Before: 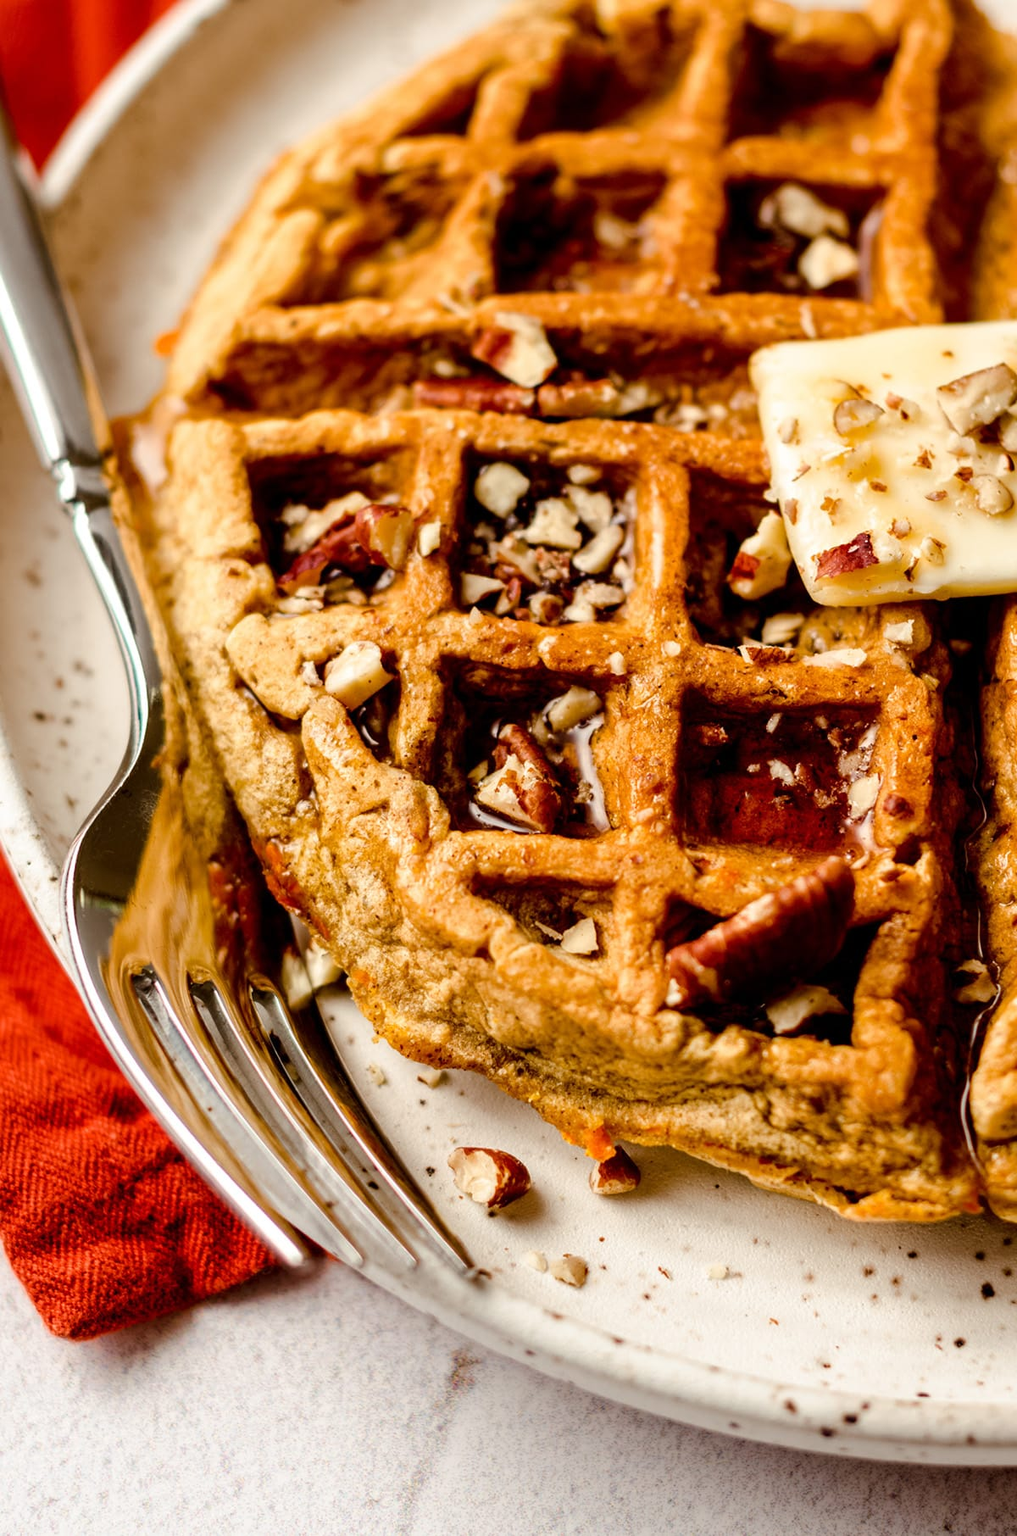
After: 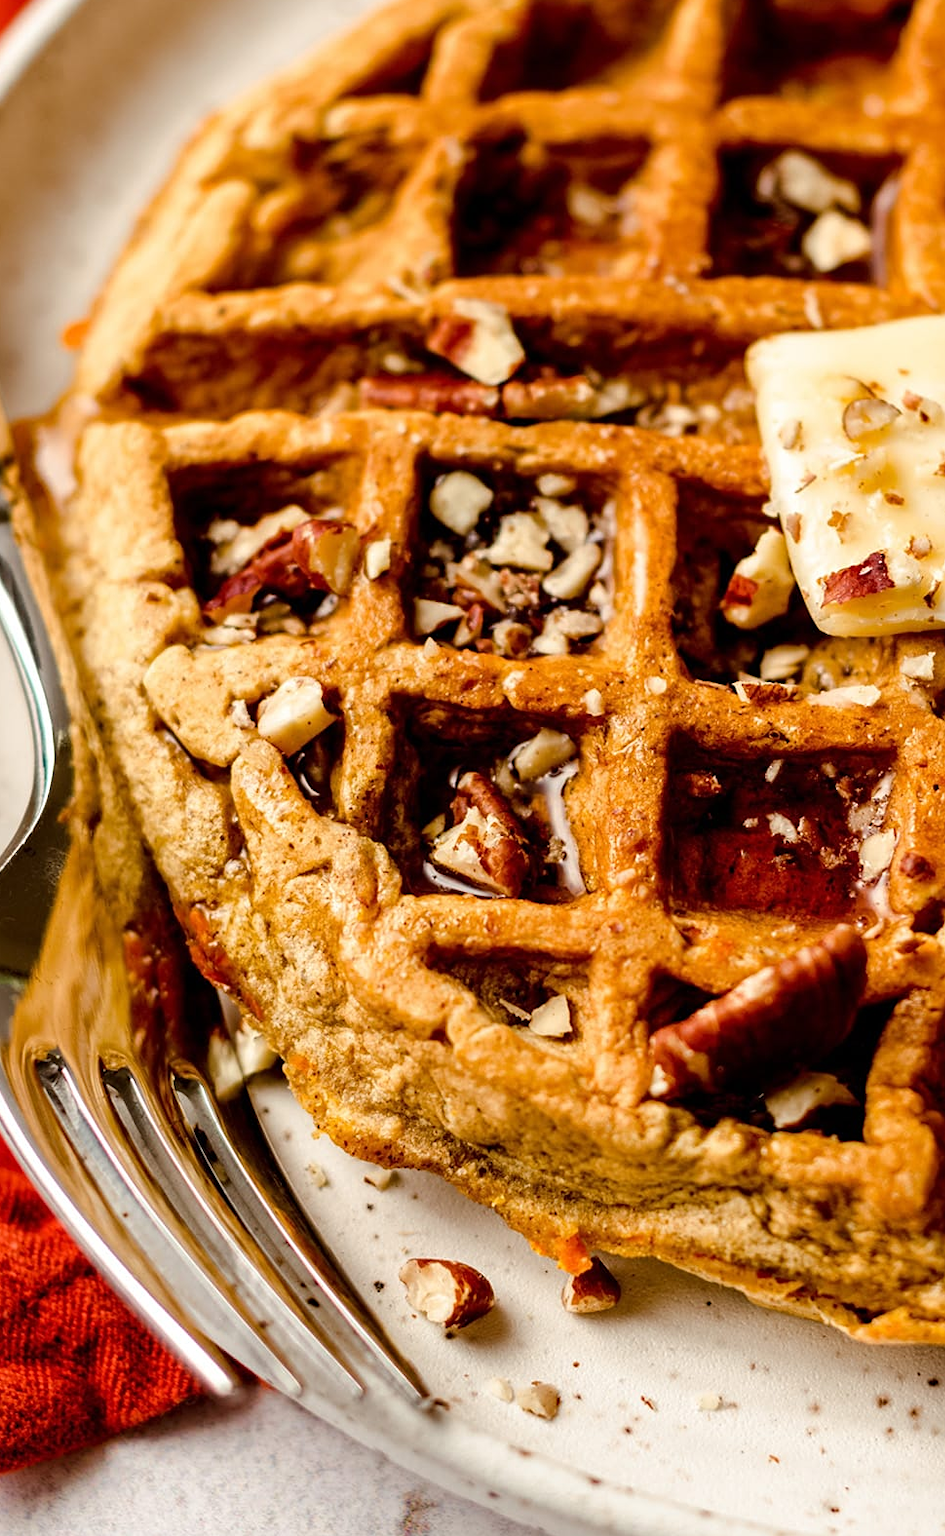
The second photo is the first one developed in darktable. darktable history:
crop: left 9.929%, top 3.475%, right 9.188%, bottom 9.529%
sharpen: amount 0.2
